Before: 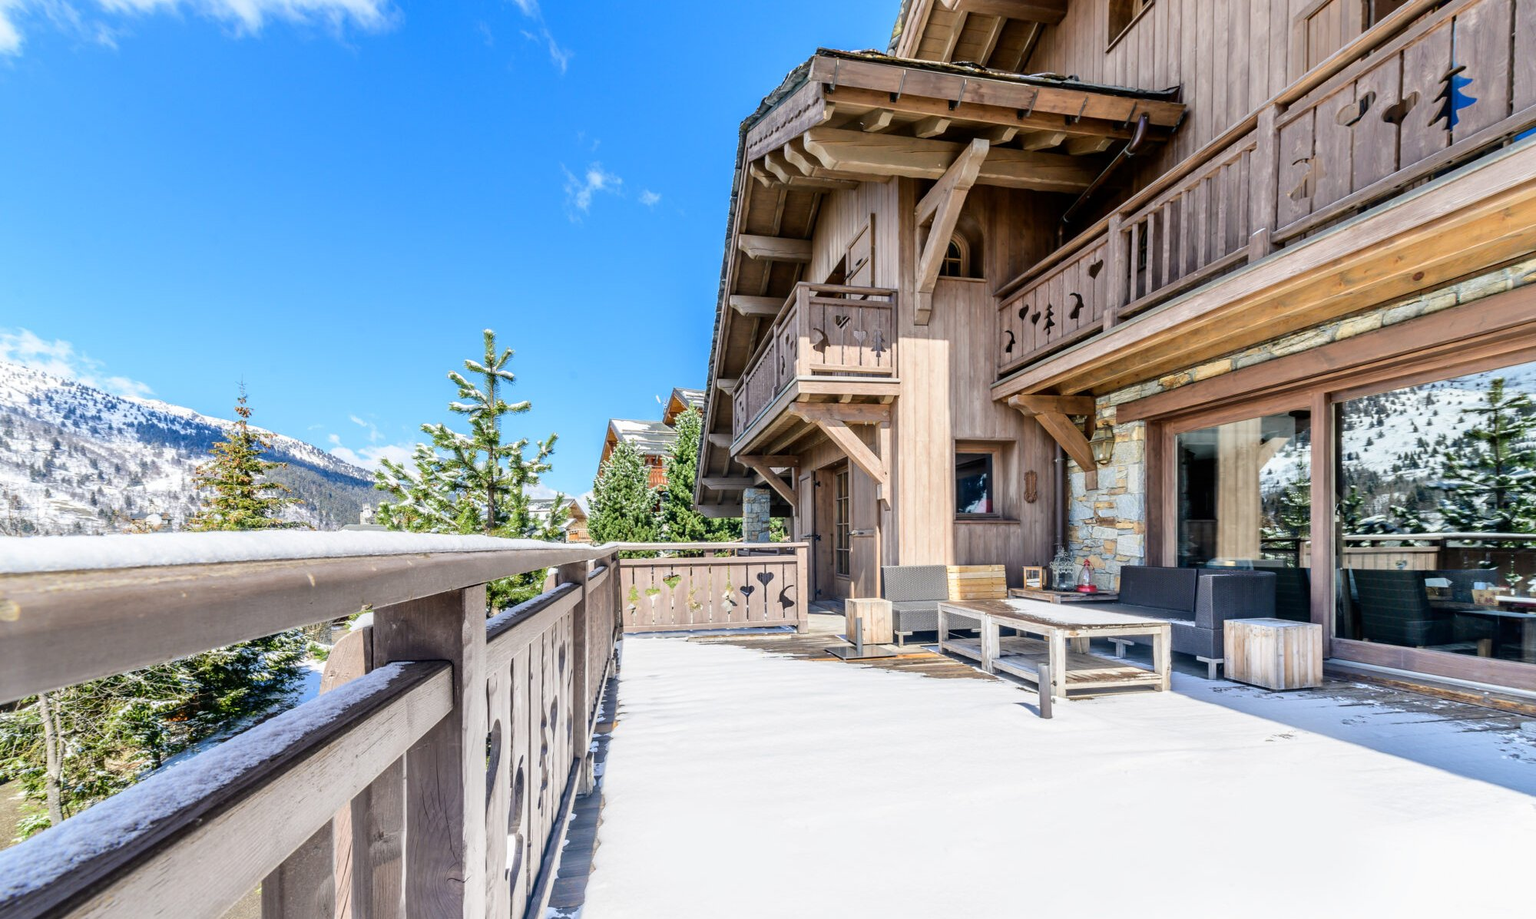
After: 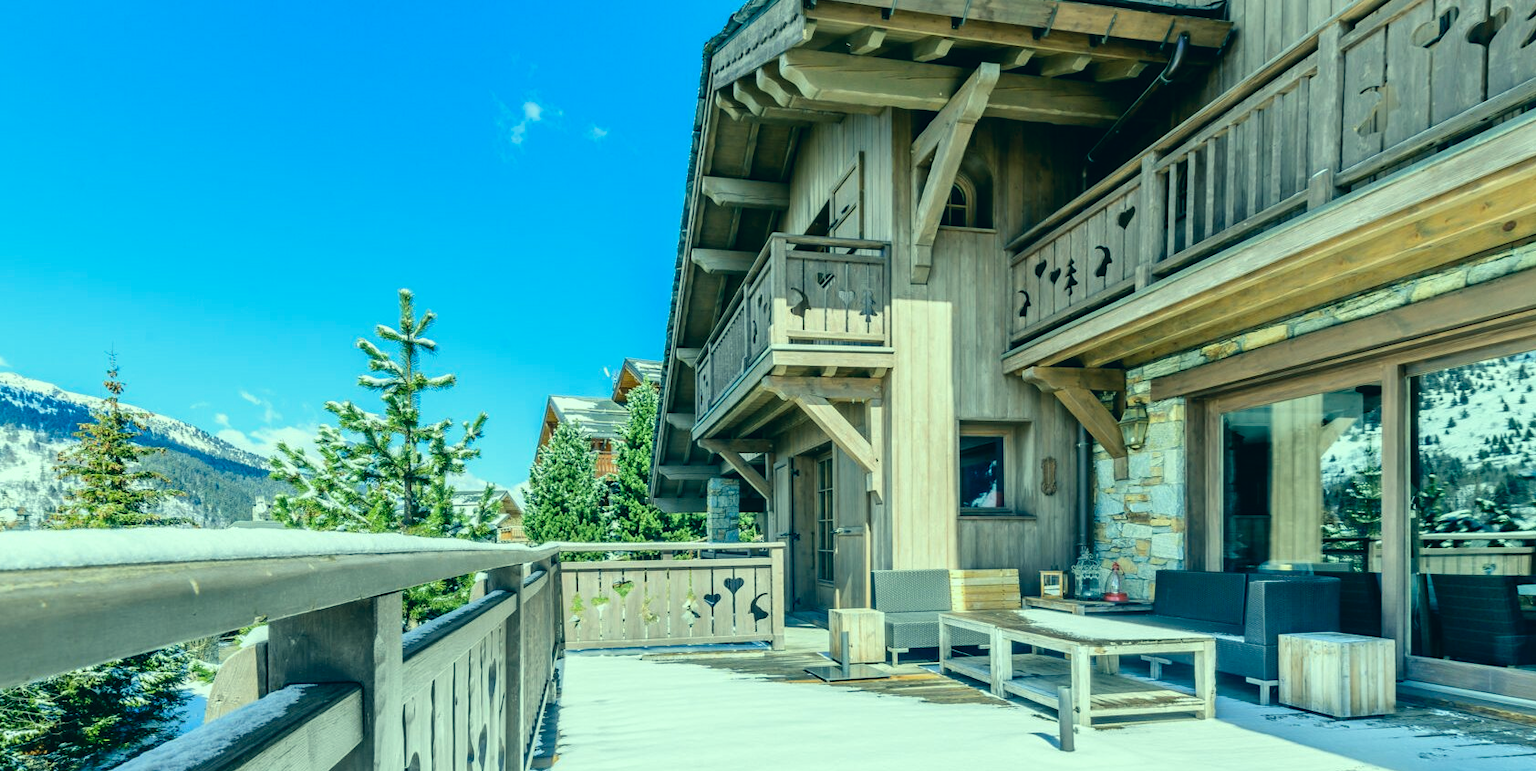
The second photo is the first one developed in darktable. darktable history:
crop and rotate: left 9.628%, top 9.372%, right 6.166%, bottom 19.885%
color correction: highlights a* -19.69, highlights b* 9.8, shadows a* -20.71, shadows b* -10.34
